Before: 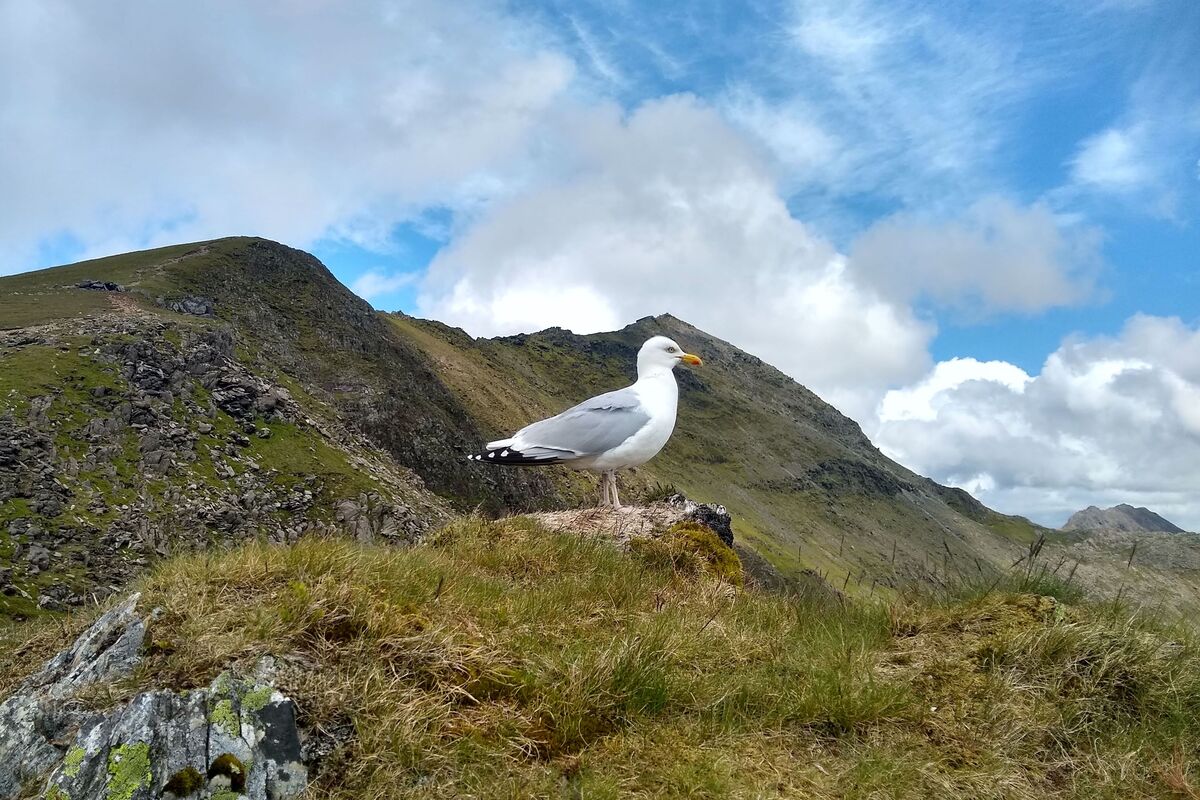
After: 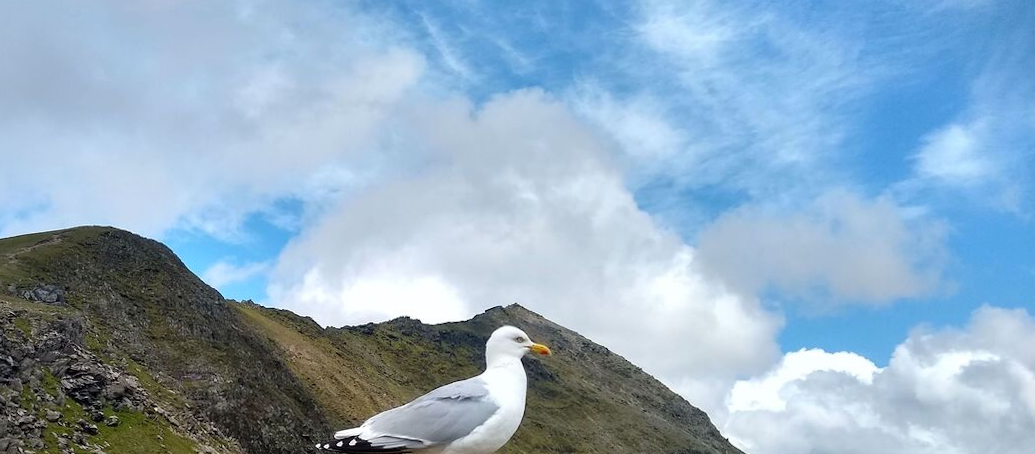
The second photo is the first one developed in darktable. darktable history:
crop and rotate: left 11.812%, bottom 42.776%
rotate and perspective: rotation 0.226°, lens shift (vertical) -0.042, crop left 0.023, crop right 0.982, crop top 0.006, crop bottom 0.994
tone equalizer: on, module defaults
